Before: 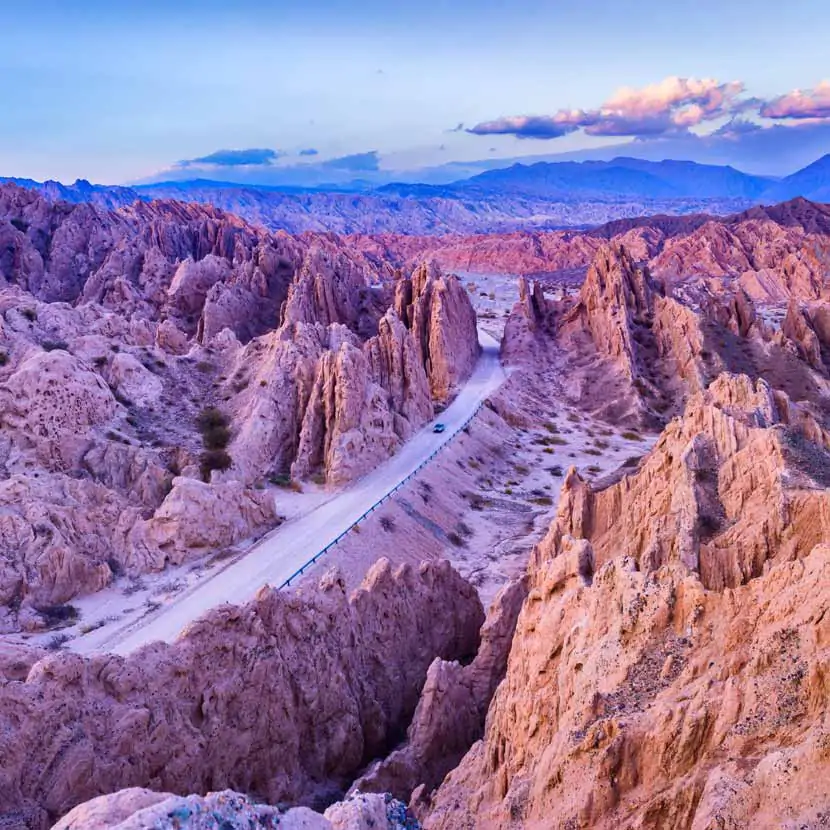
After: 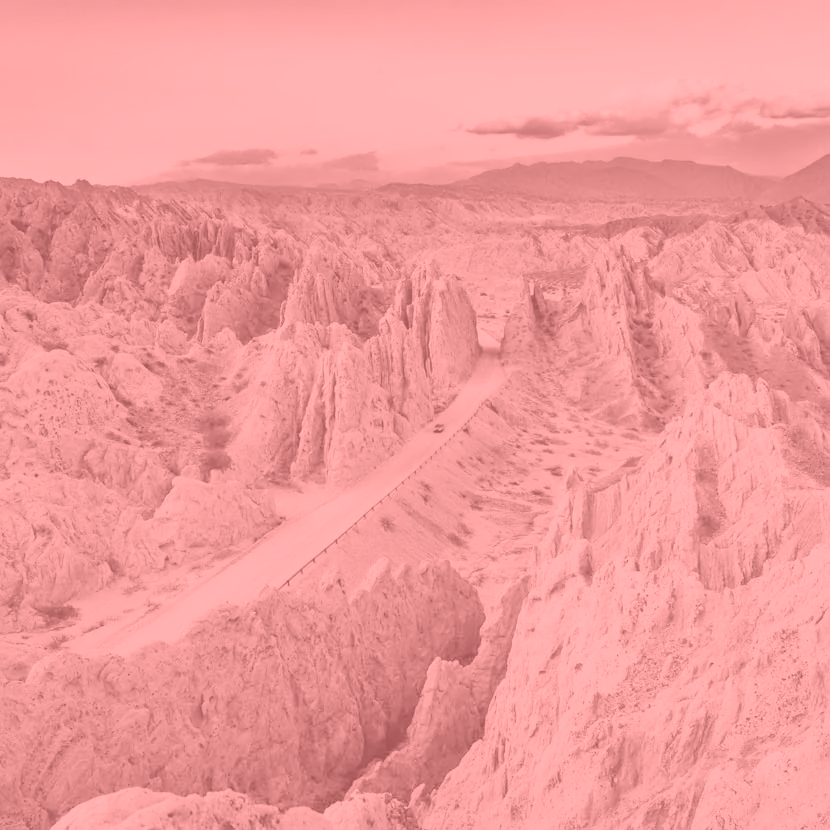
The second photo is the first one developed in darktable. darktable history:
tone curve: curves: ch0 [(0, 0.056) (0.049, 0.073) (0.155, 0.127) (0.33, 0.331) (0.432, 0.46) (0.601, 0.655) (0.843, 0.876) (1, 0.965)]; ch1 [(0, 0) (0.339, 0.334) (0.445, 0.419) (0.476, 0.454) (0.497, 0.494) (0.53, 0.511) (0.557, 0.549) (0.613, 0.614) (0.728, 0.729) (1, 1)]; ch2 [(0, 0) (0.327, 0.318) (0.417, 0.426) (0.46, 0.453) (0.502, 0.5) (0.526, 0.52) (0.54, 0.543) (0.606, 0.61) (0.74, 0.716) (1, 1)], color space Lab, independent channels, preserve colors none
exposure: black level correction 0, exposure 1.675 EV, compensate exposure bias true, compensate highlight preservation false
colorize: saturation 51%, source mix 50.67%, lightness 50.67%
filmic rgb: black relative exposure -16 EV, white relative exposure 8 EV, threshold 3 EV, hardness 4.17, latitude 50%, contrast 0.5, color science v5 (2021), contrast in shadows safe, contrast in highlights safe, enable highlight reconstruction true
